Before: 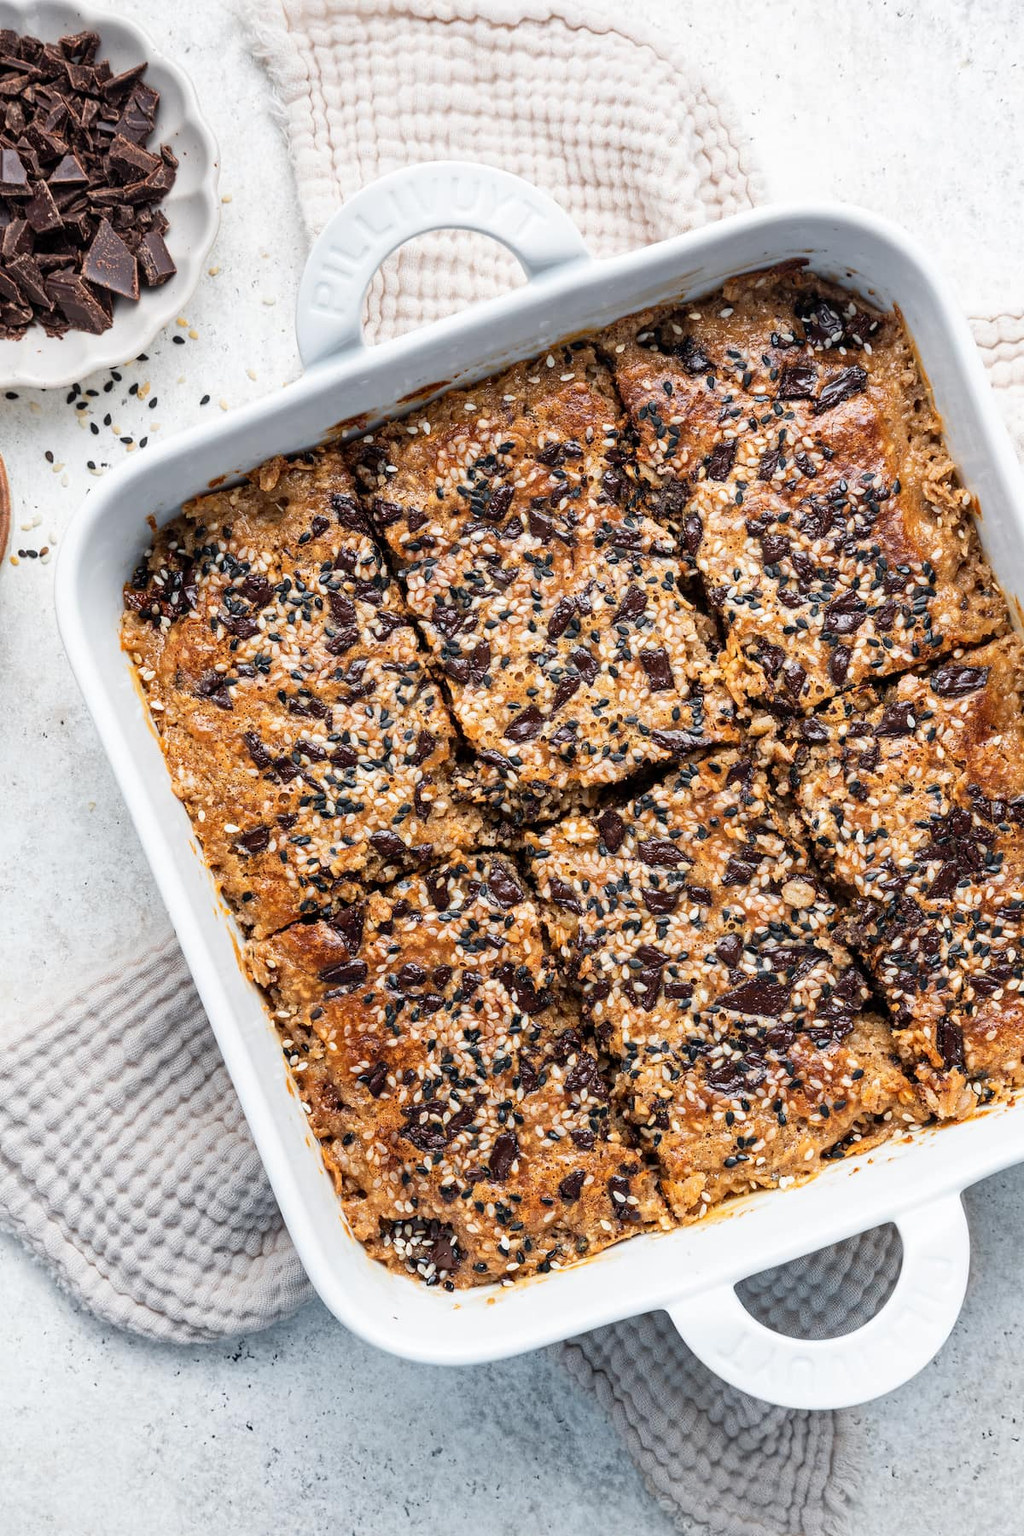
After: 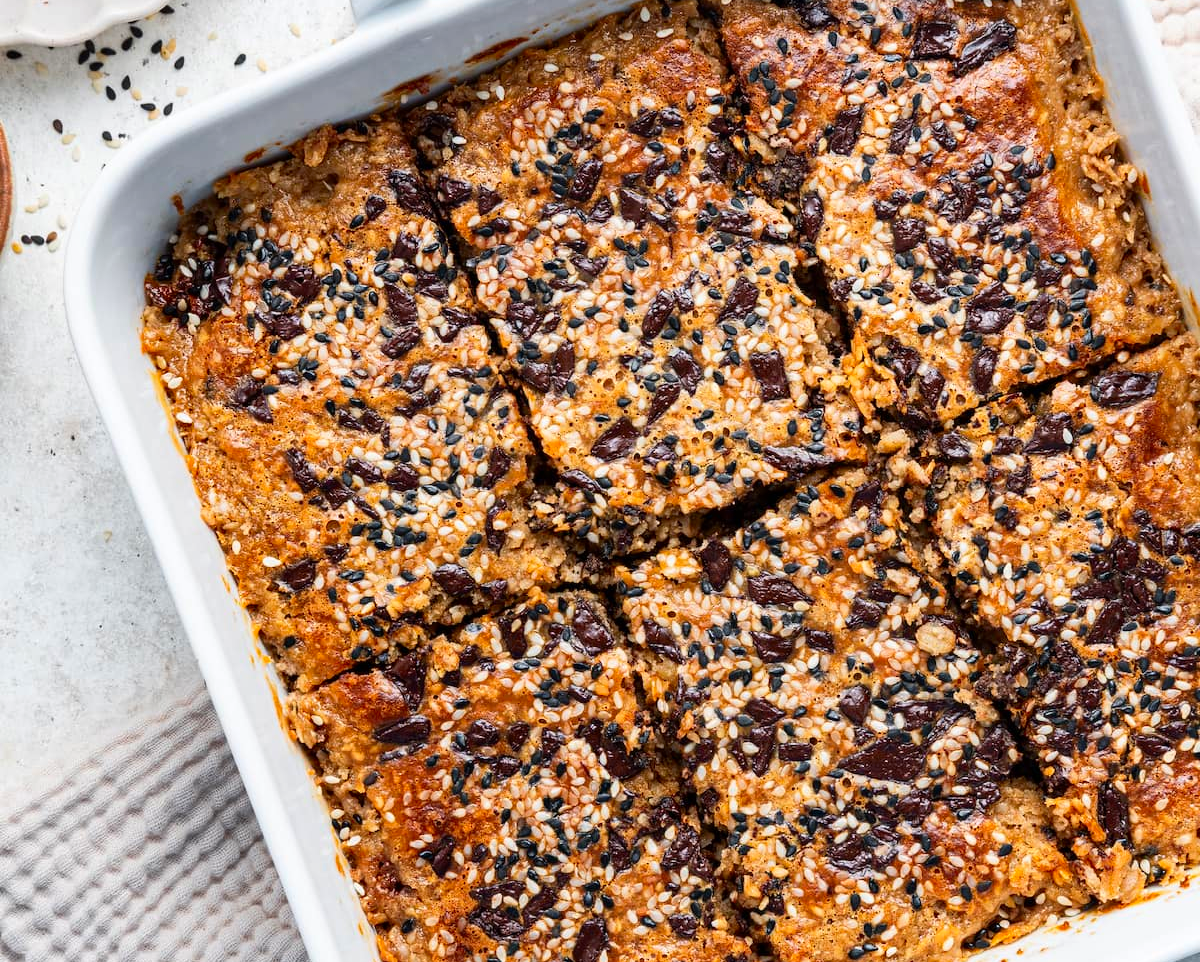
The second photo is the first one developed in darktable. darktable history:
crop and rotate: top 22.762%, bottom 23.766%
shadows and highlights: shadows 36.65, highlights -27.97, soften with gaussian
contrast brightness saturation: contrast 0.091, saturation 0.283
